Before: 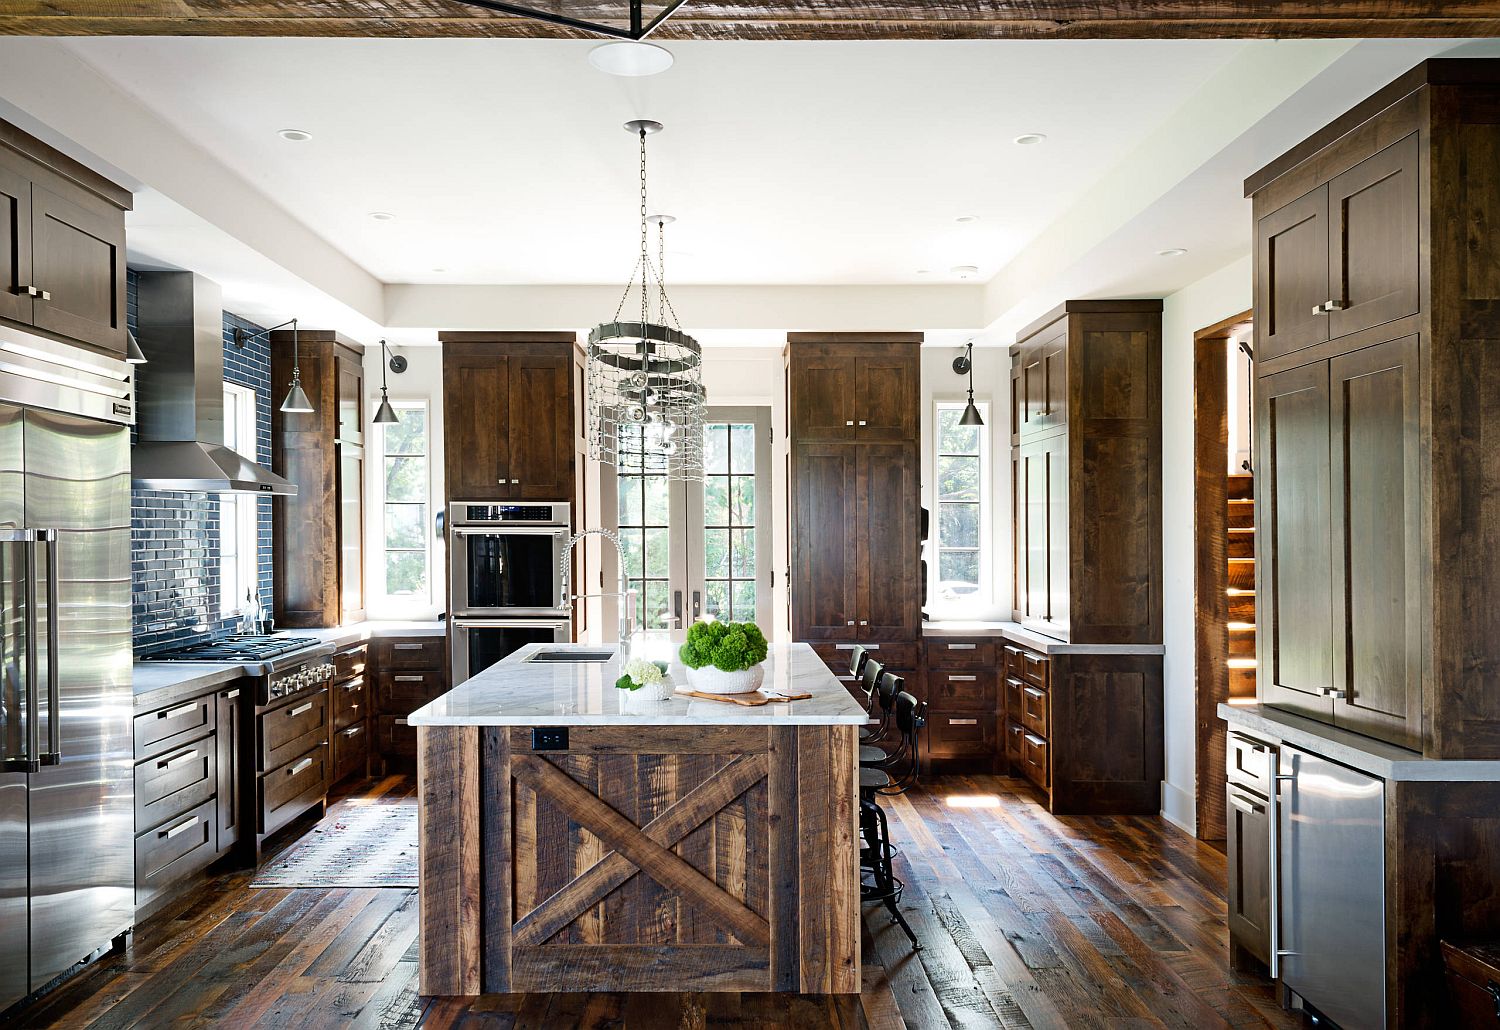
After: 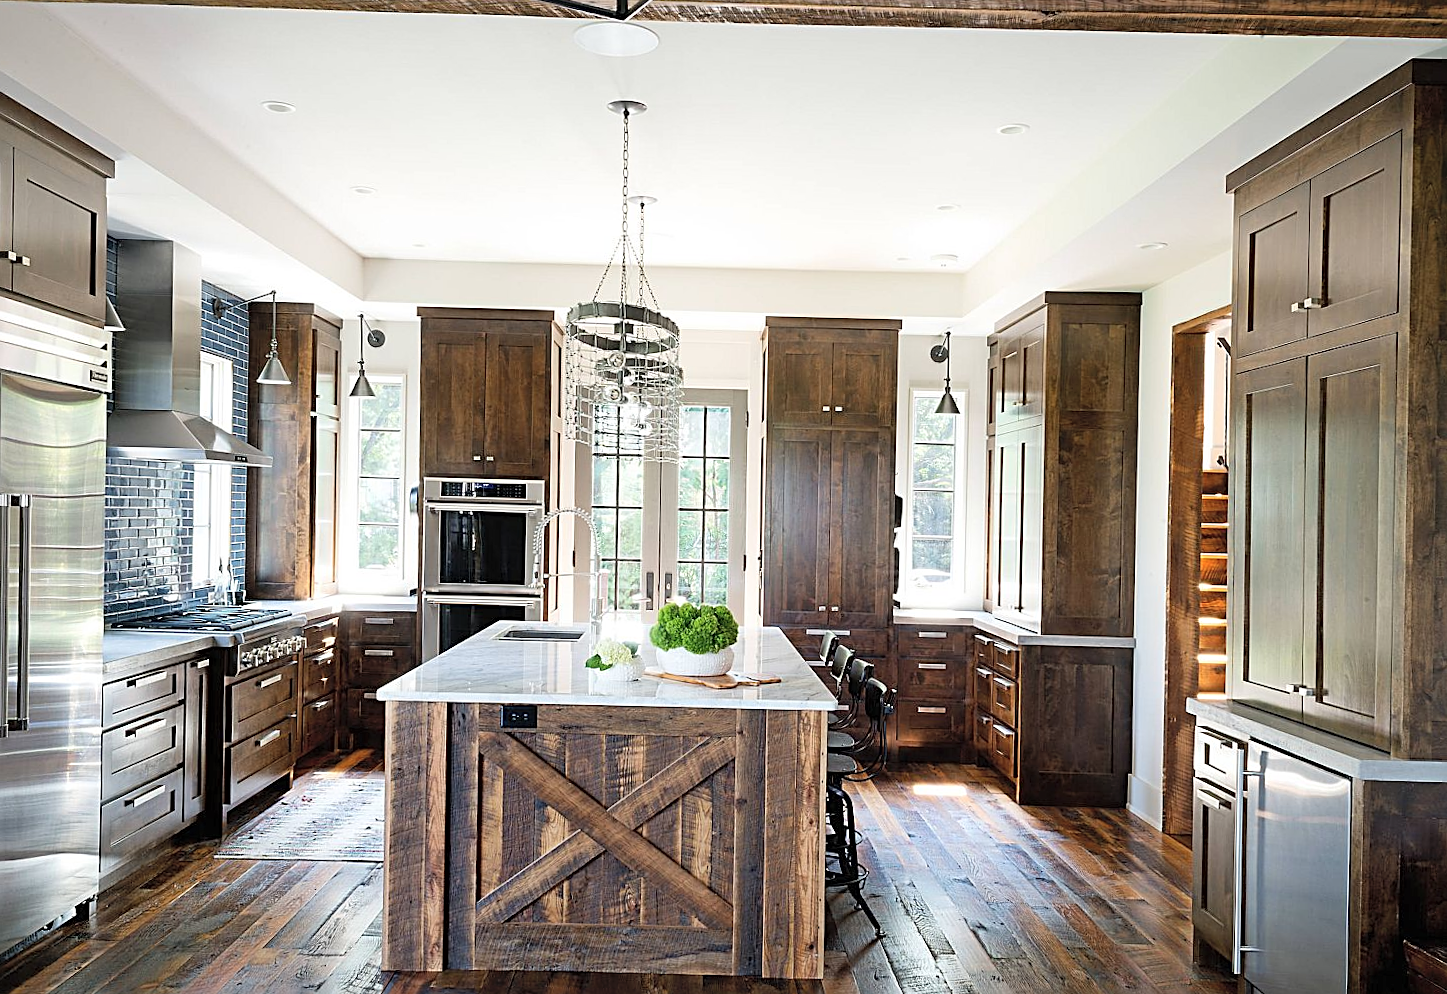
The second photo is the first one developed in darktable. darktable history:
sharpen: on, module defaults
crop and rotate: angle -1.43°
contrast brightness saturation: brightness 0.143
